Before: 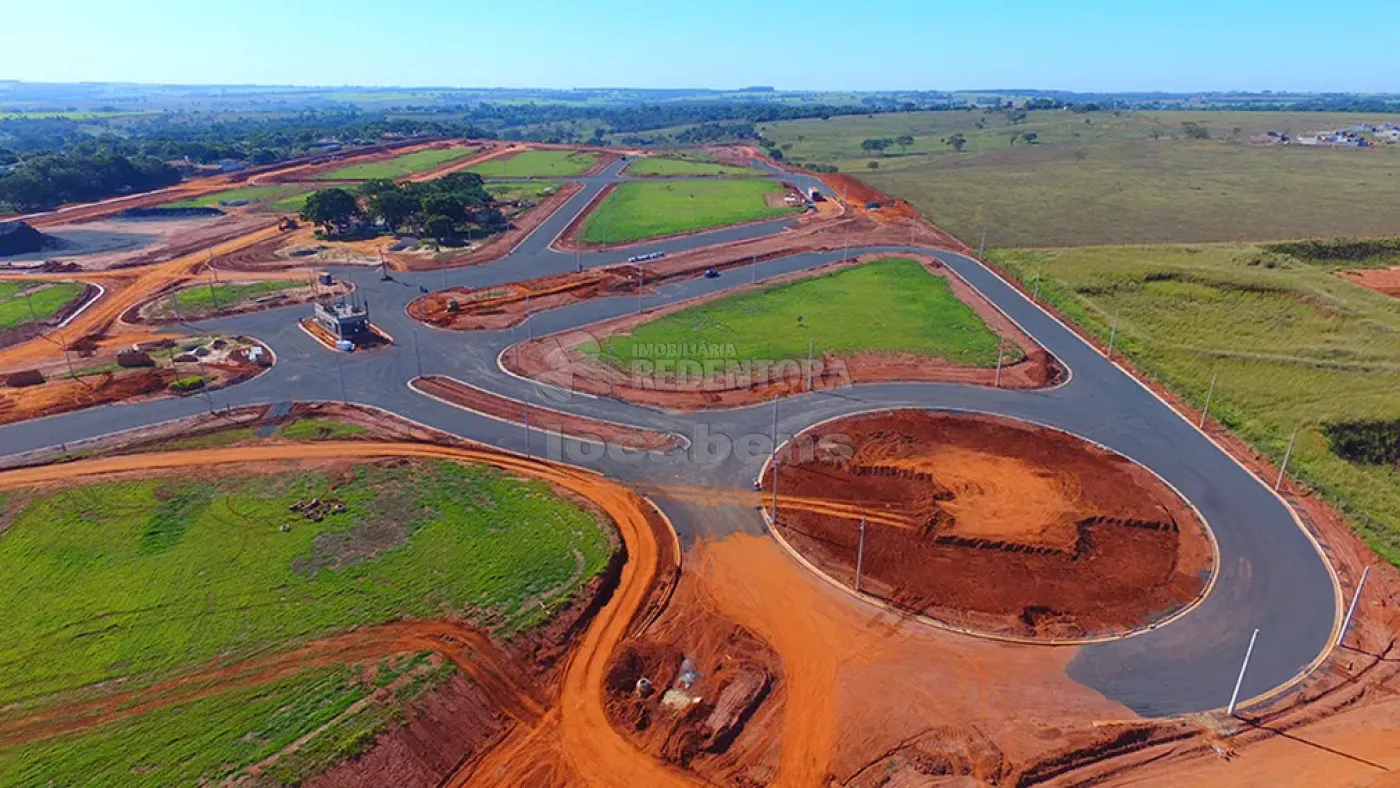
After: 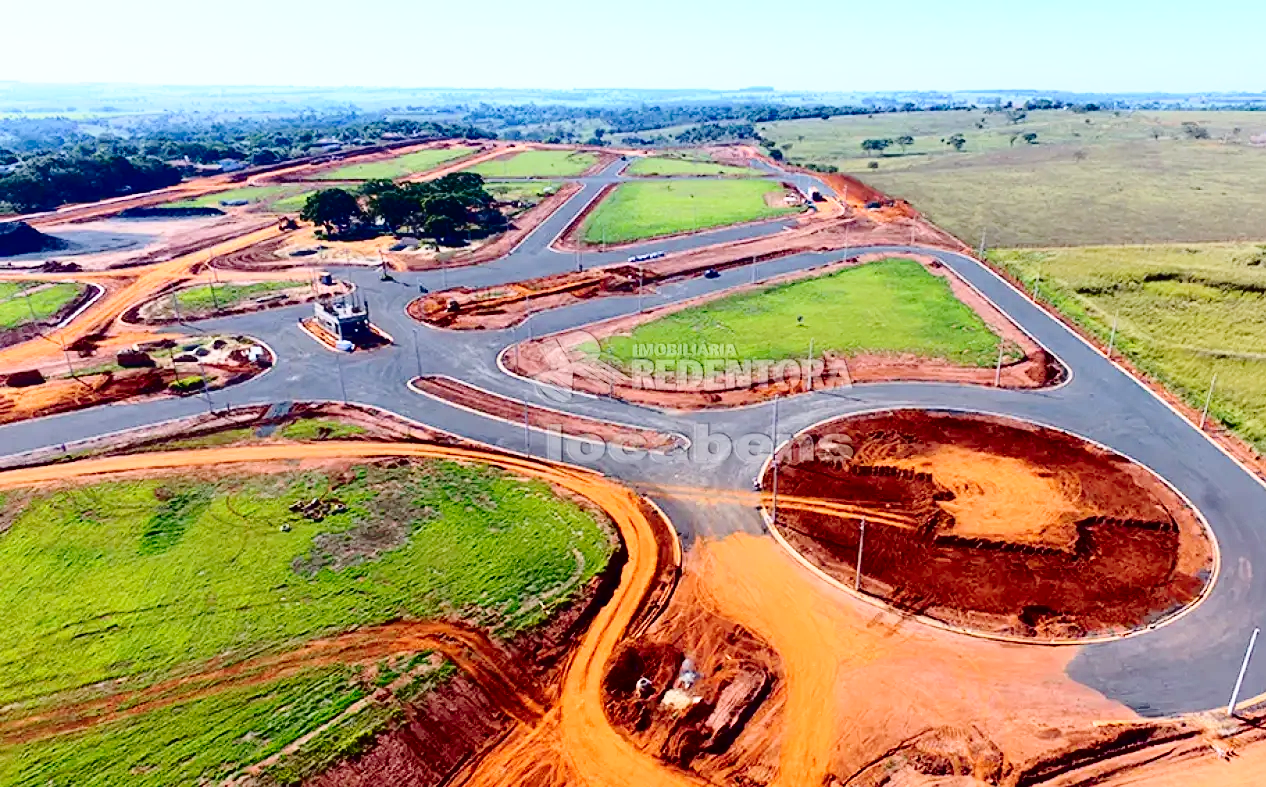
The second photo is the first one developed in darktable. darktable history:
base curve: curves: ch0 [(0, 0) (0.028, 0.03) (0.121, 0.232) (0.46, 0.748) (0.859, 0.968) (1, 1)], preserve colors none
contrast brightness saturation: contrast 0.28
fill light: exposure -2 EV, width 8.6
crop: right 9.509%, bottom 0.031%
